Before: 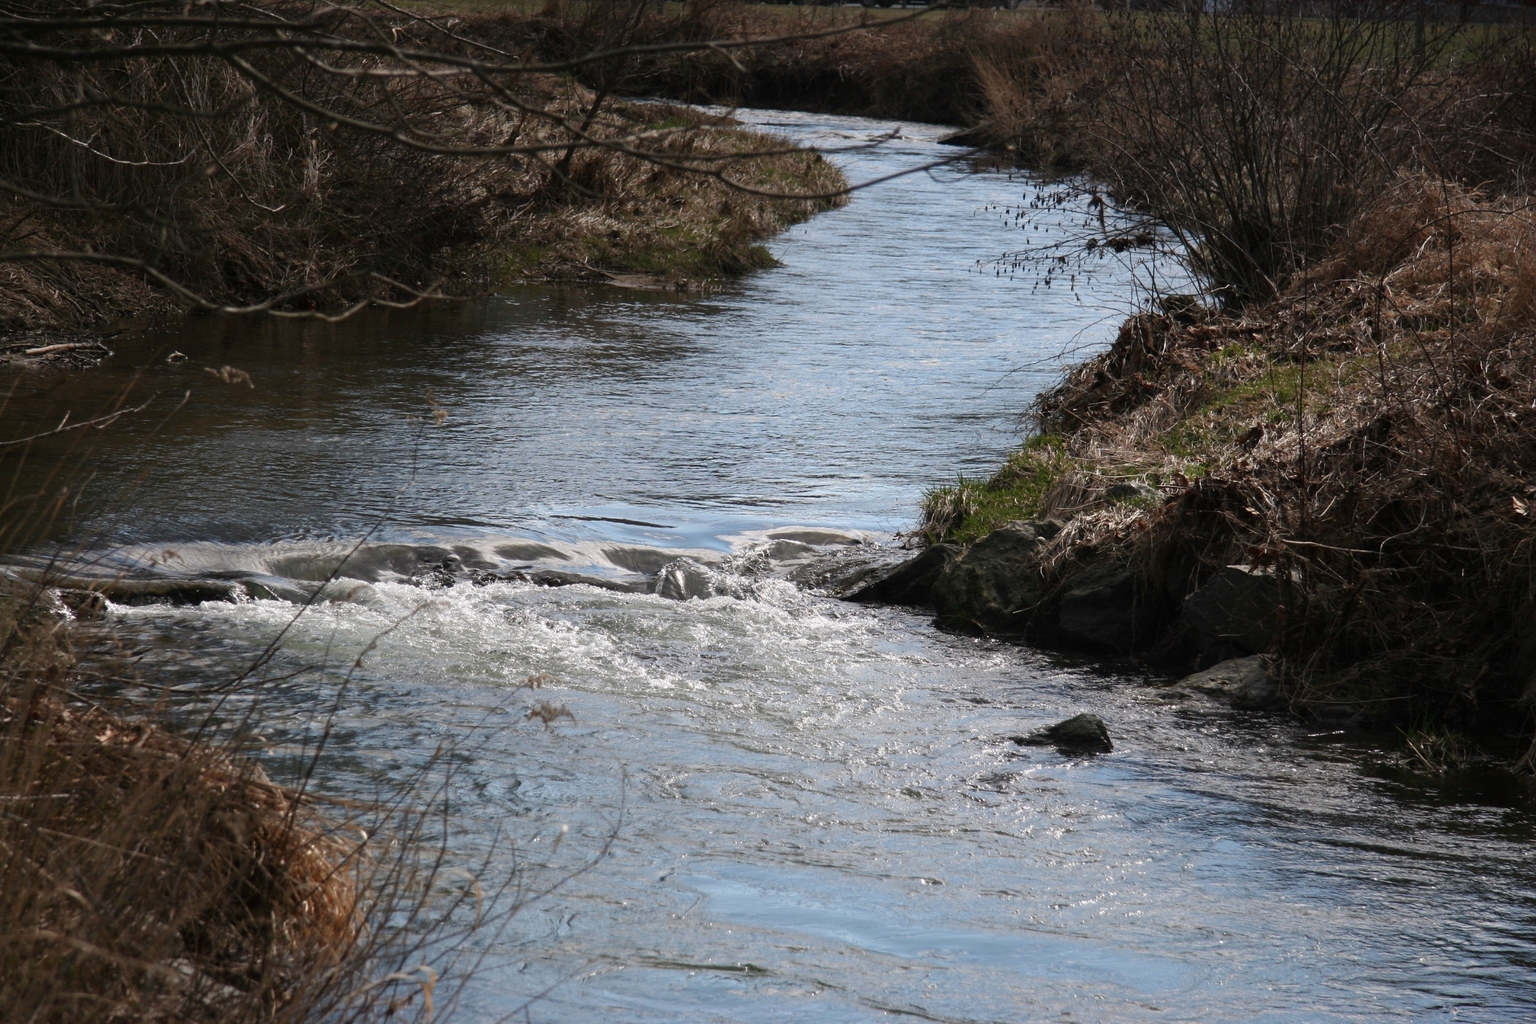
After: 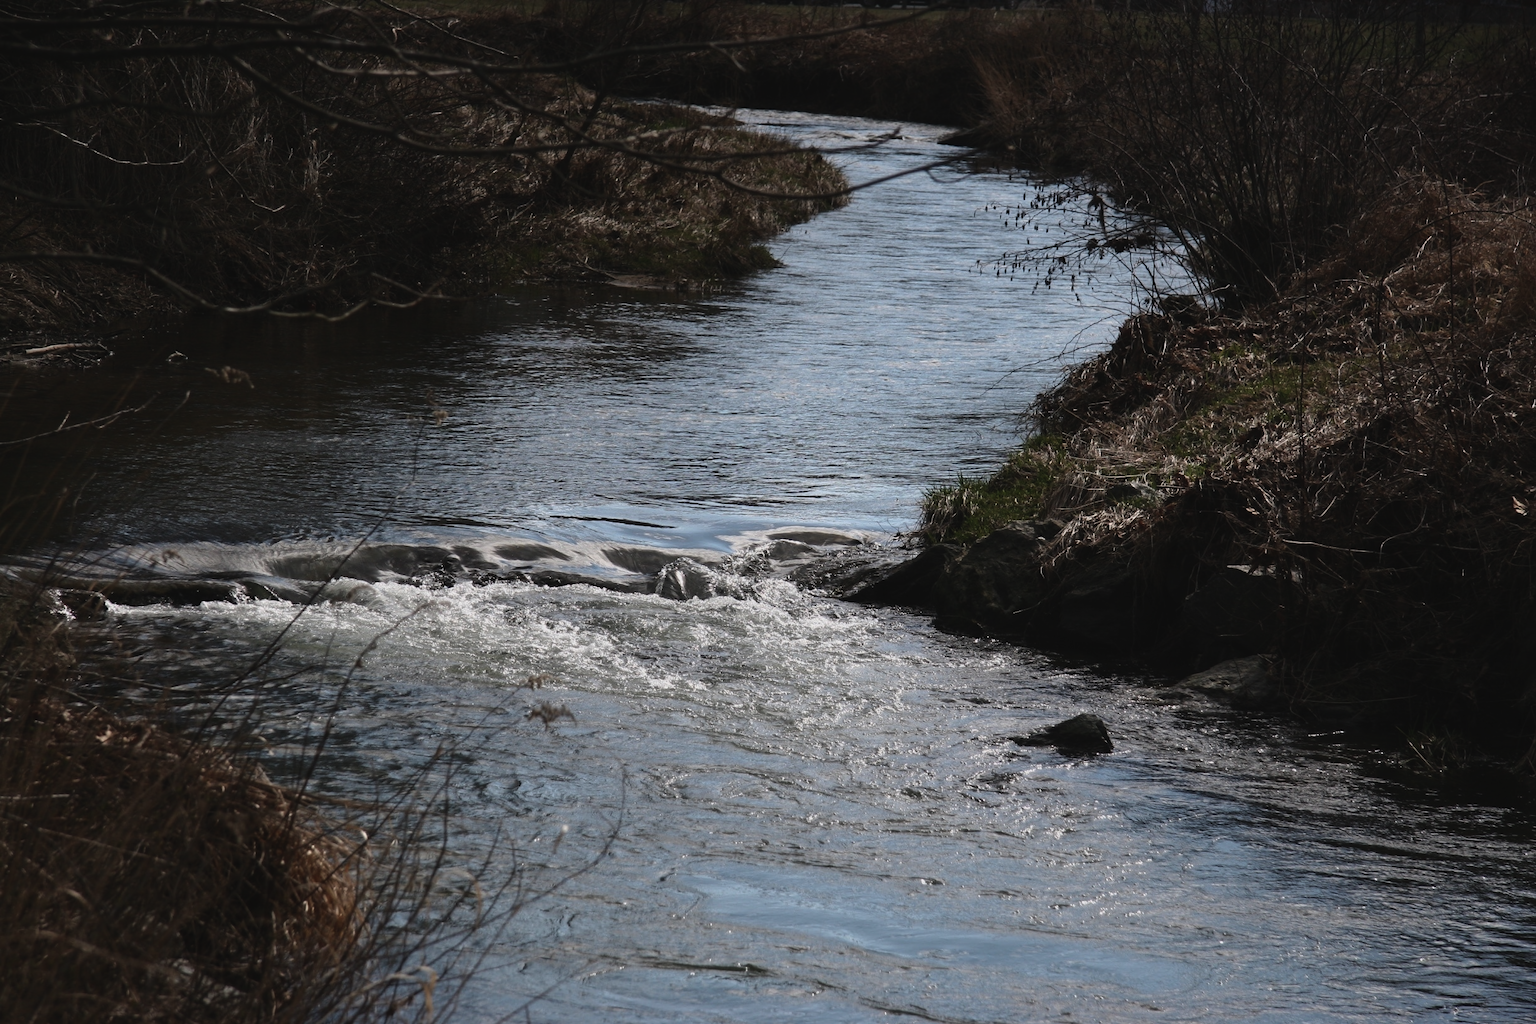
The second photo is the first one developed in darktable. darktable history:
tone curve: curves: ch0 [(0, 0) (0.042, 0.01) (0.223, 0.123) (0.59, 0.574) (0.802, 0.868) (1, 1)]
exposure: black level correction -0.015, exposure -0.526 EV, compensate highlight preservation false
